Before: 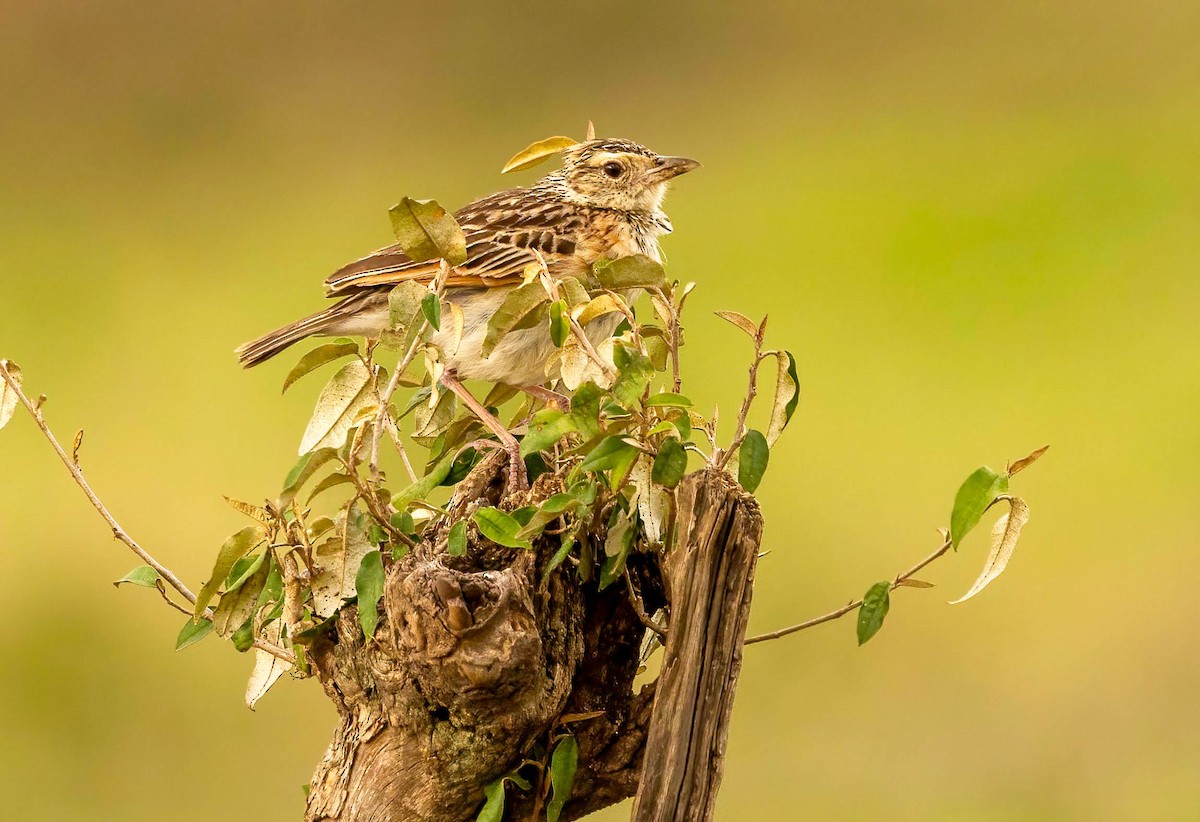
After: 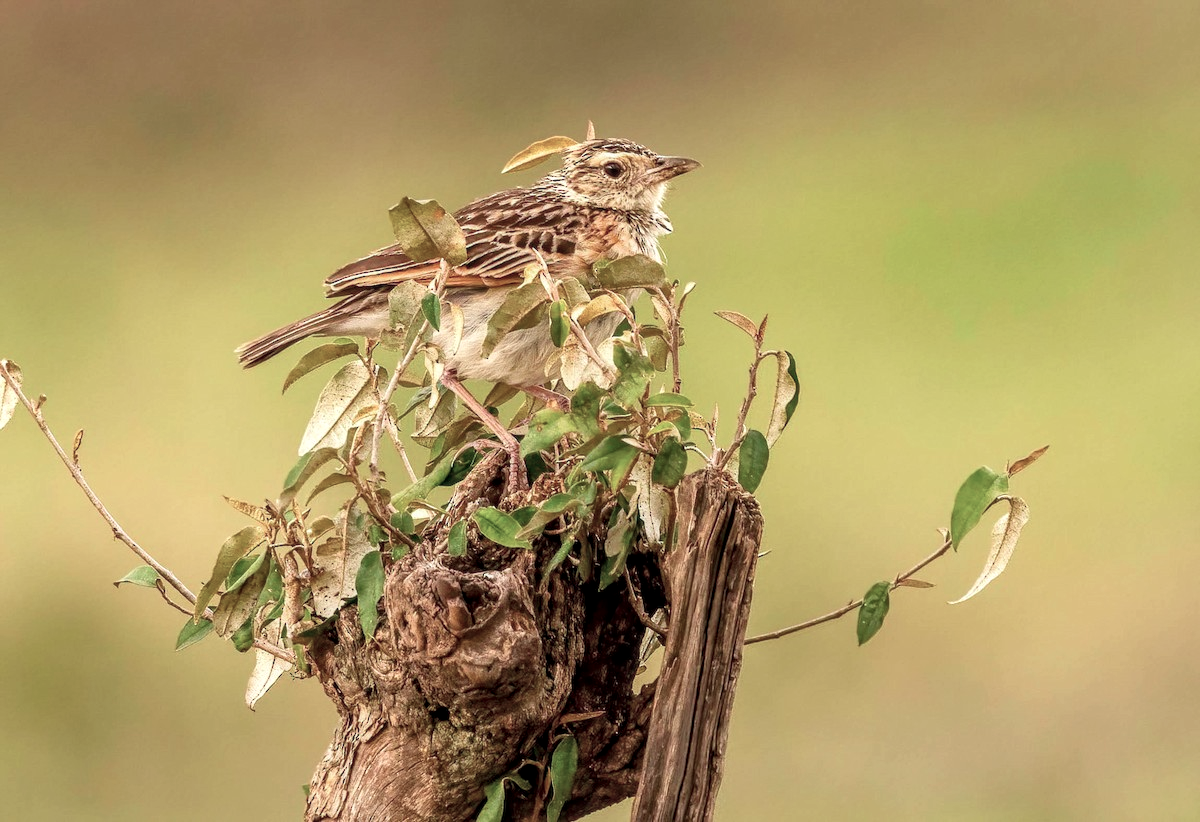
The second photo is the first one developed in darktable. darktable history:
color contrast: blue-yellow contrast 0.62
local contrast: on, module defaults
